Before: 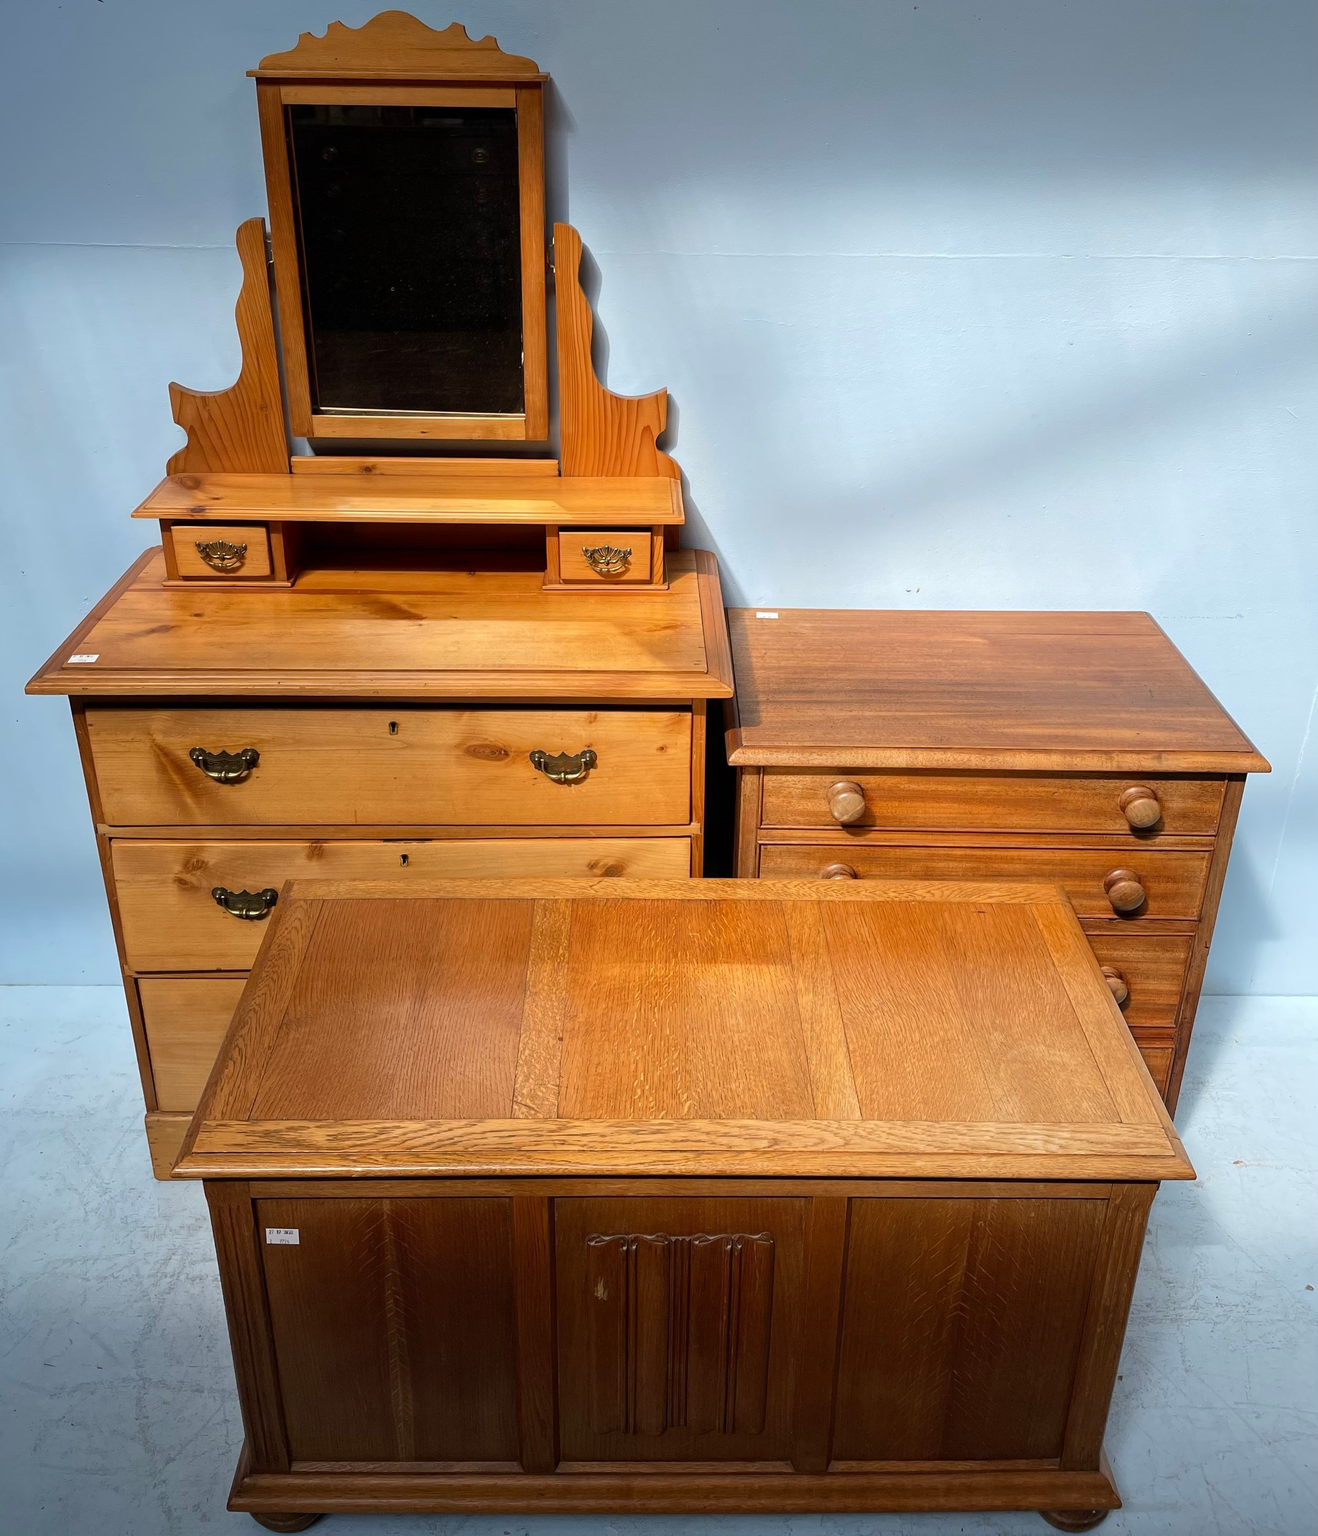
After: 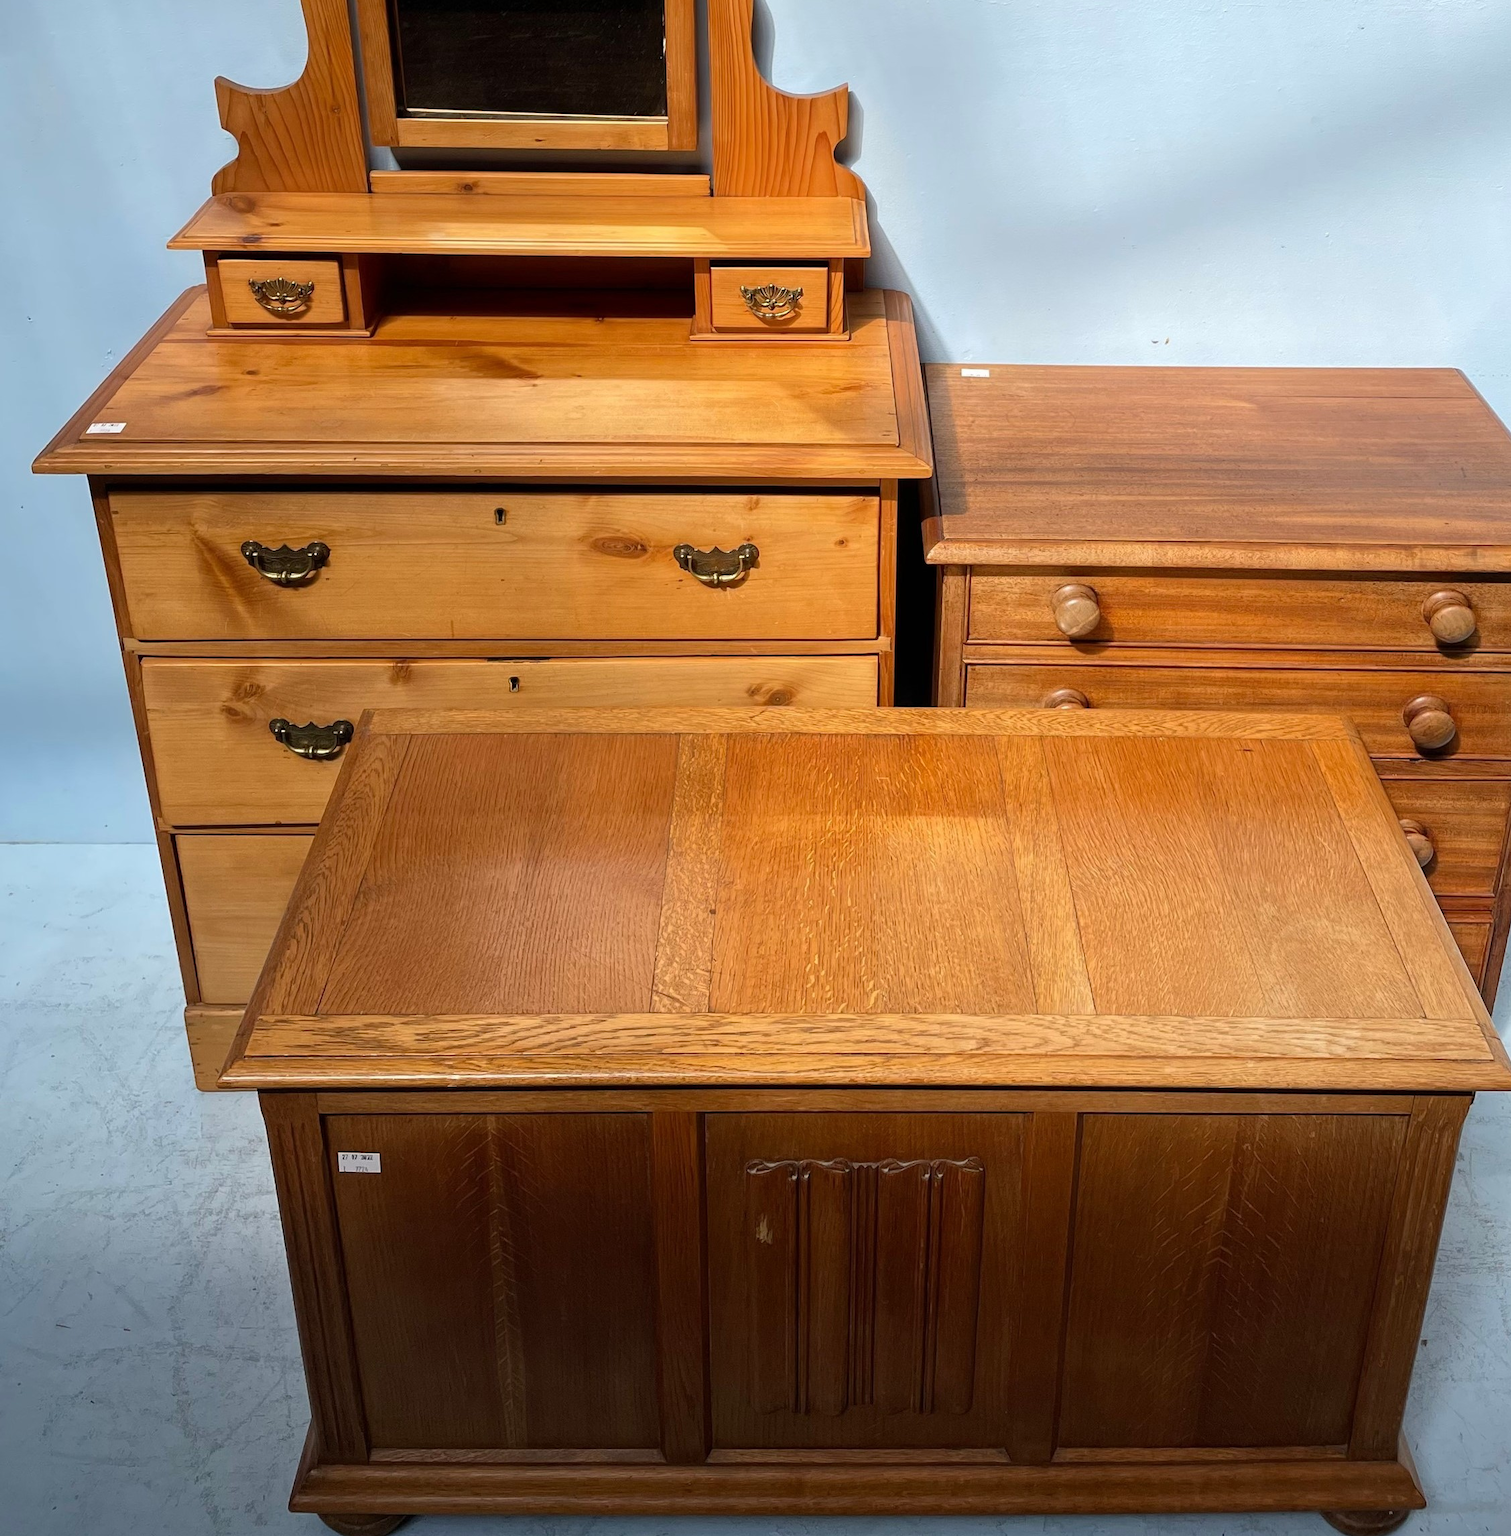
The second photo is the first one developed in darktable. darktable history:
crop: top 20.986%, right 9.406%, bottom 0.338%
